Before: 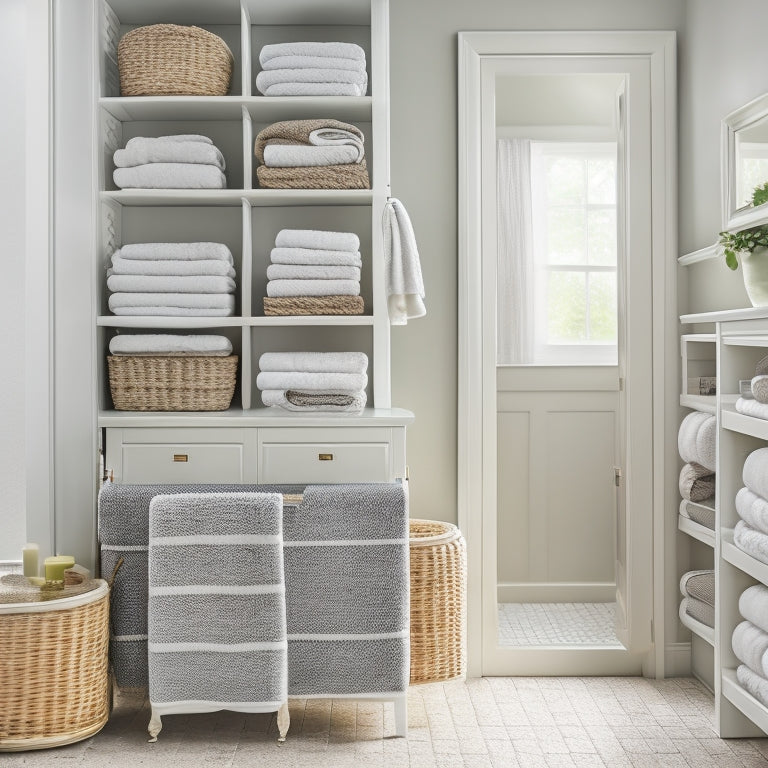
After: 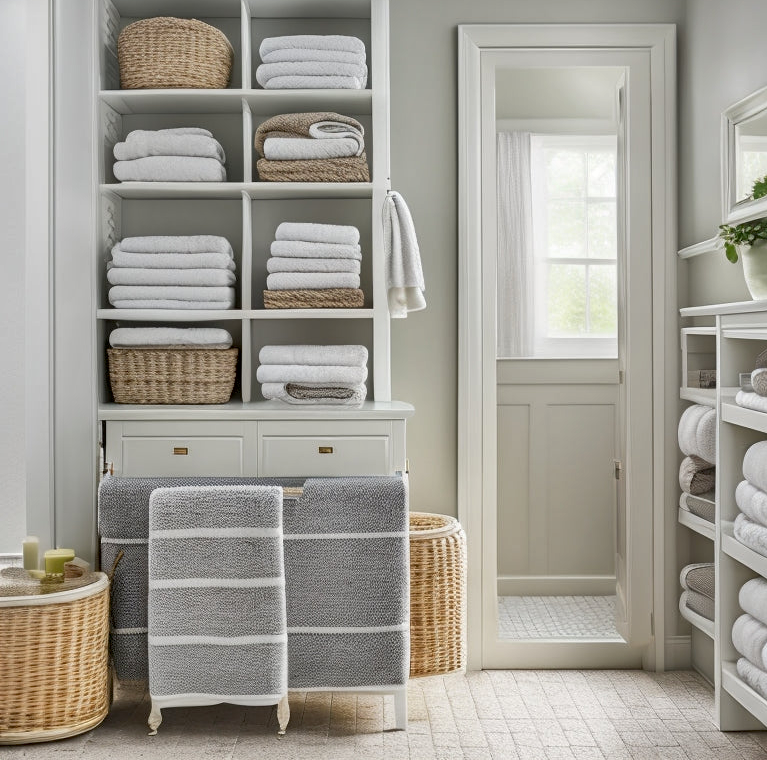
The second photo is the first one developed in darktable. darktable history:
tone curve: color space Lab, linked channels, preserve colors none
exposure: black level correction 0.011, compensate highlight preservation false
crop: top 0.992%, right 0.089%
shadows and highlights: soften with gaussian
